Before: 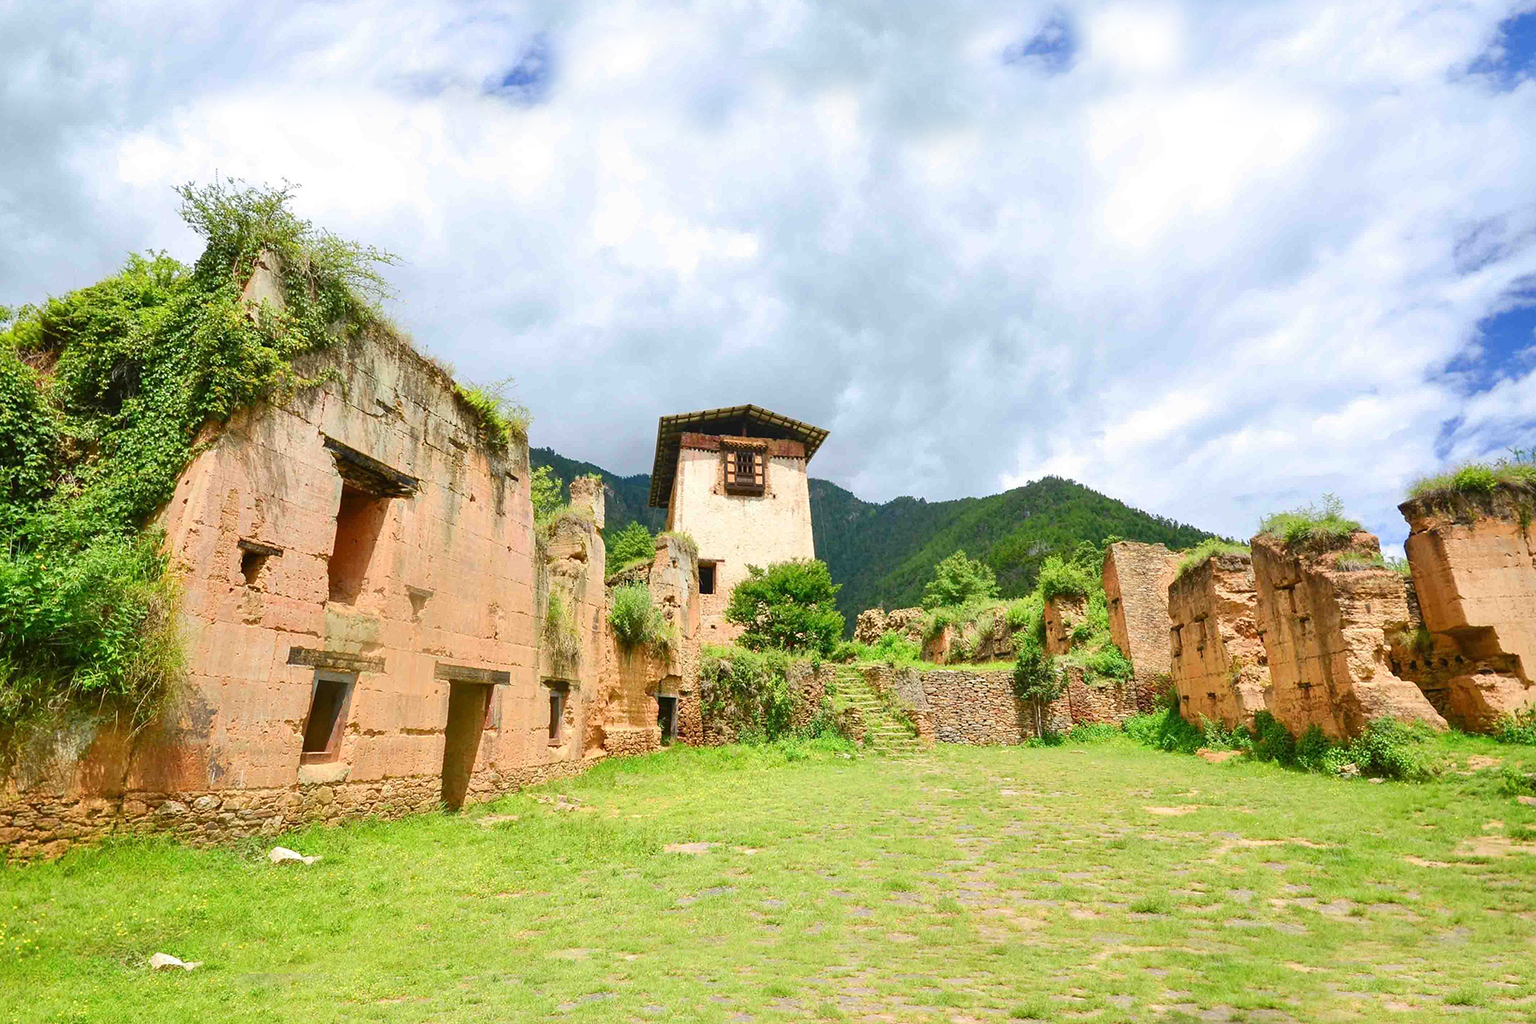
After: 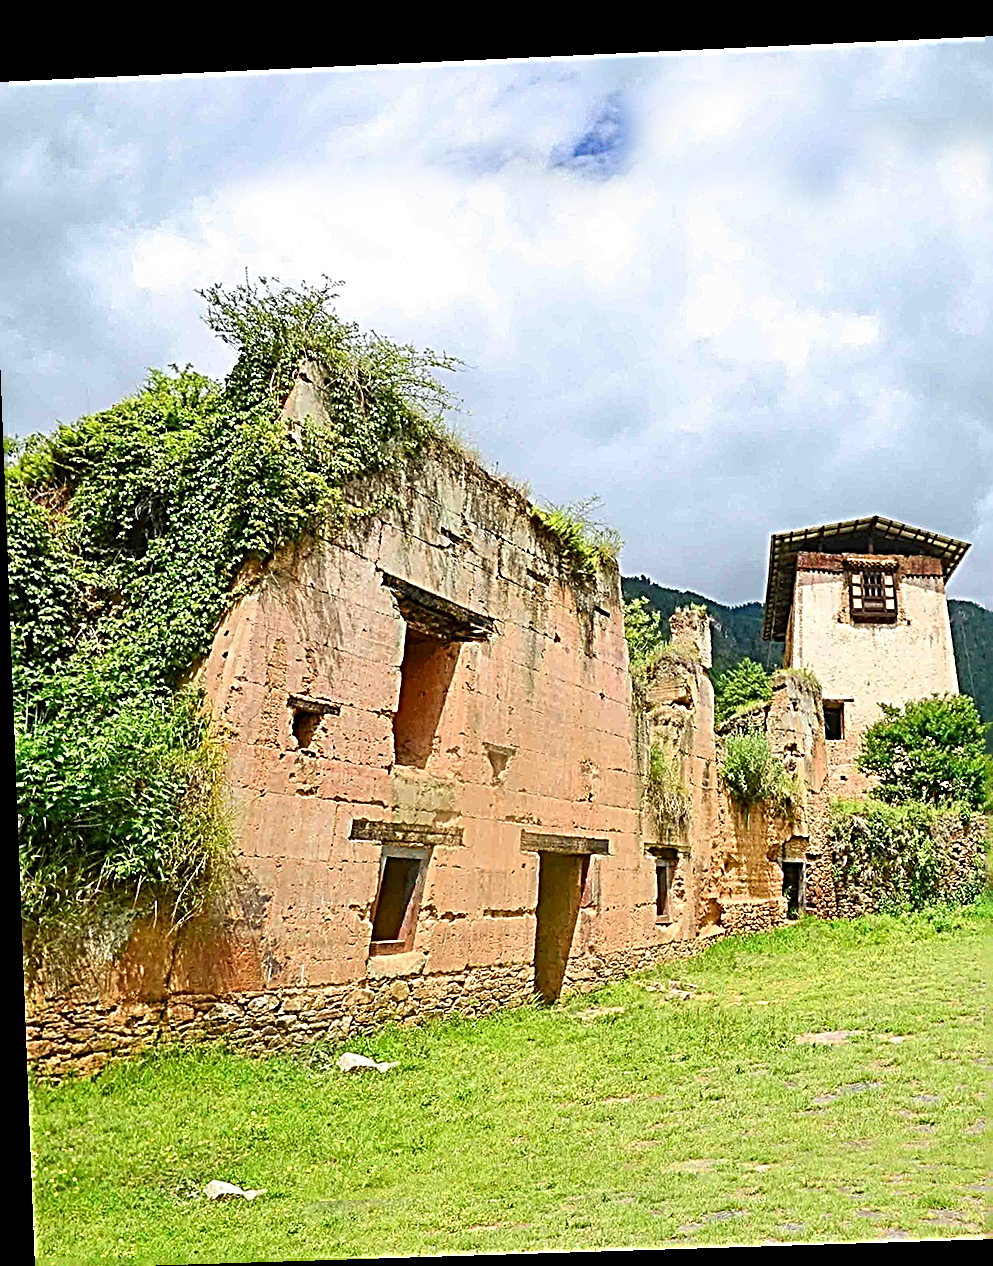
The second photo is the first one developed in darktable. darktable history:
crop: left 0.587%, right 45.588%, bottom 0.086%
sharpen: radius 3.158, amount 1.731
rotate and perspective: rotation -2.22°, lens shift (horizontal) -0.022, automatic cropping off
exposure: black level correction 0.001, compensate highlight preservation false
